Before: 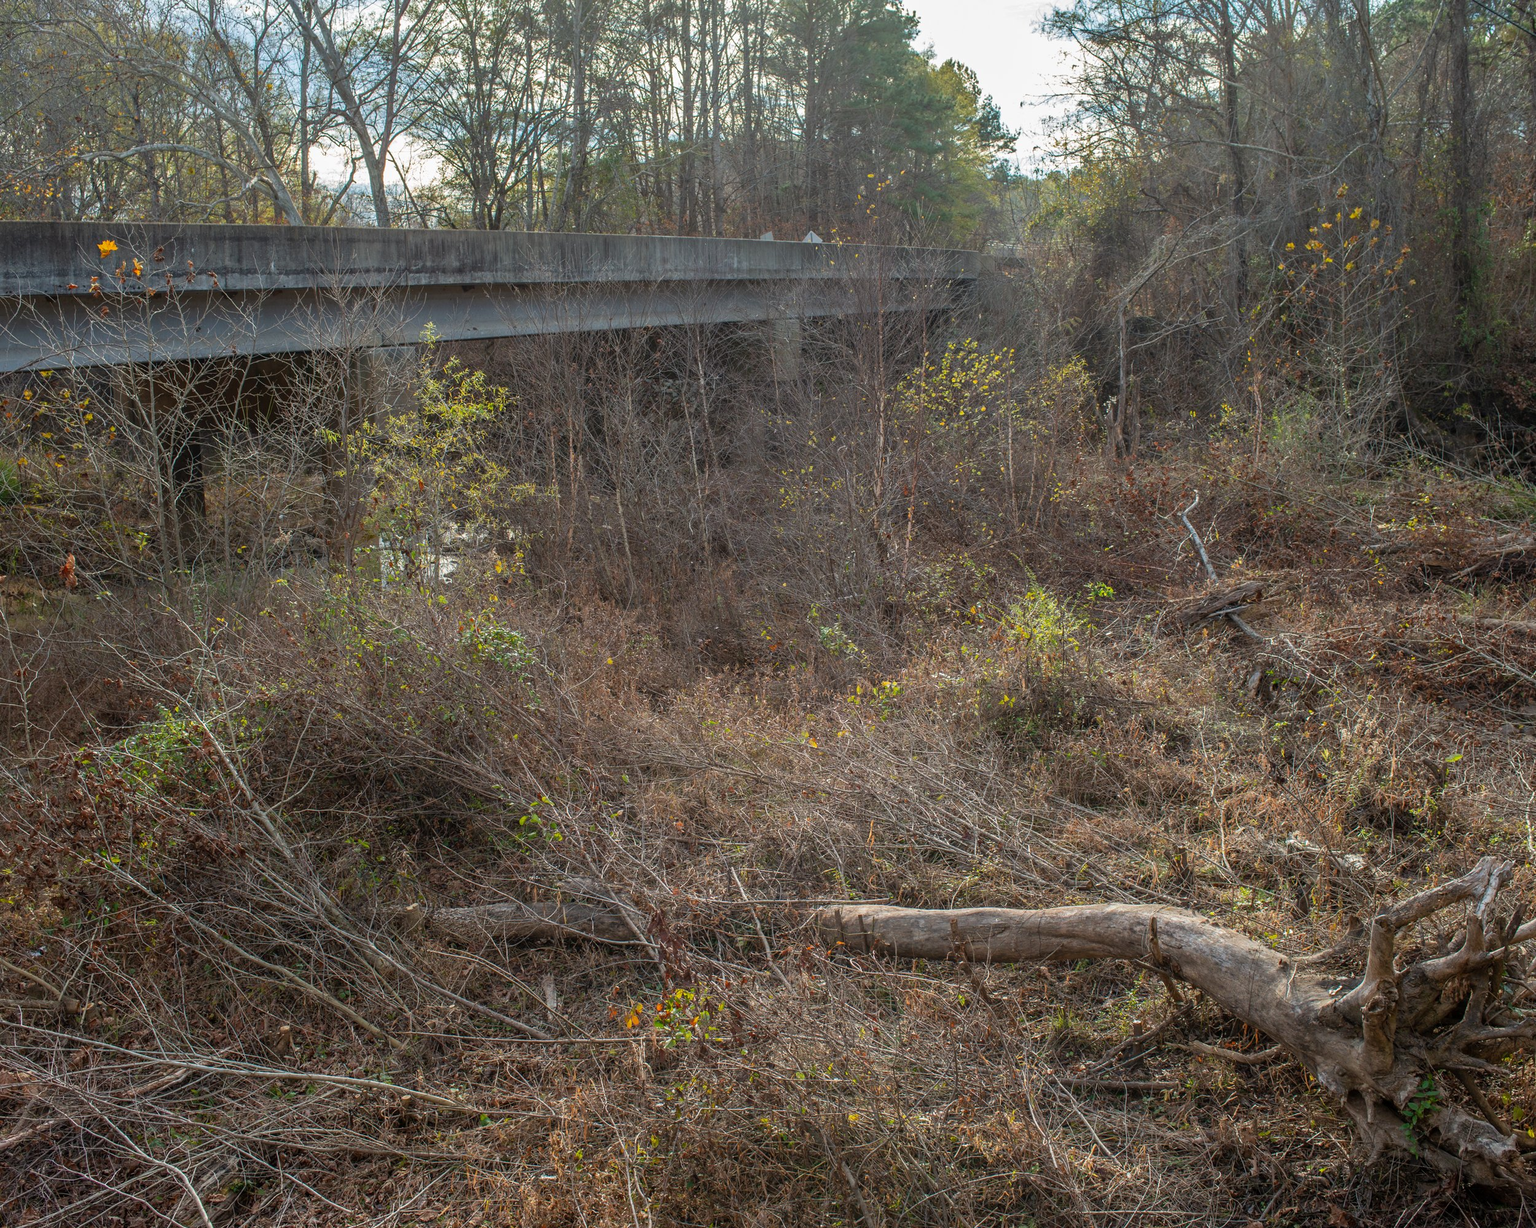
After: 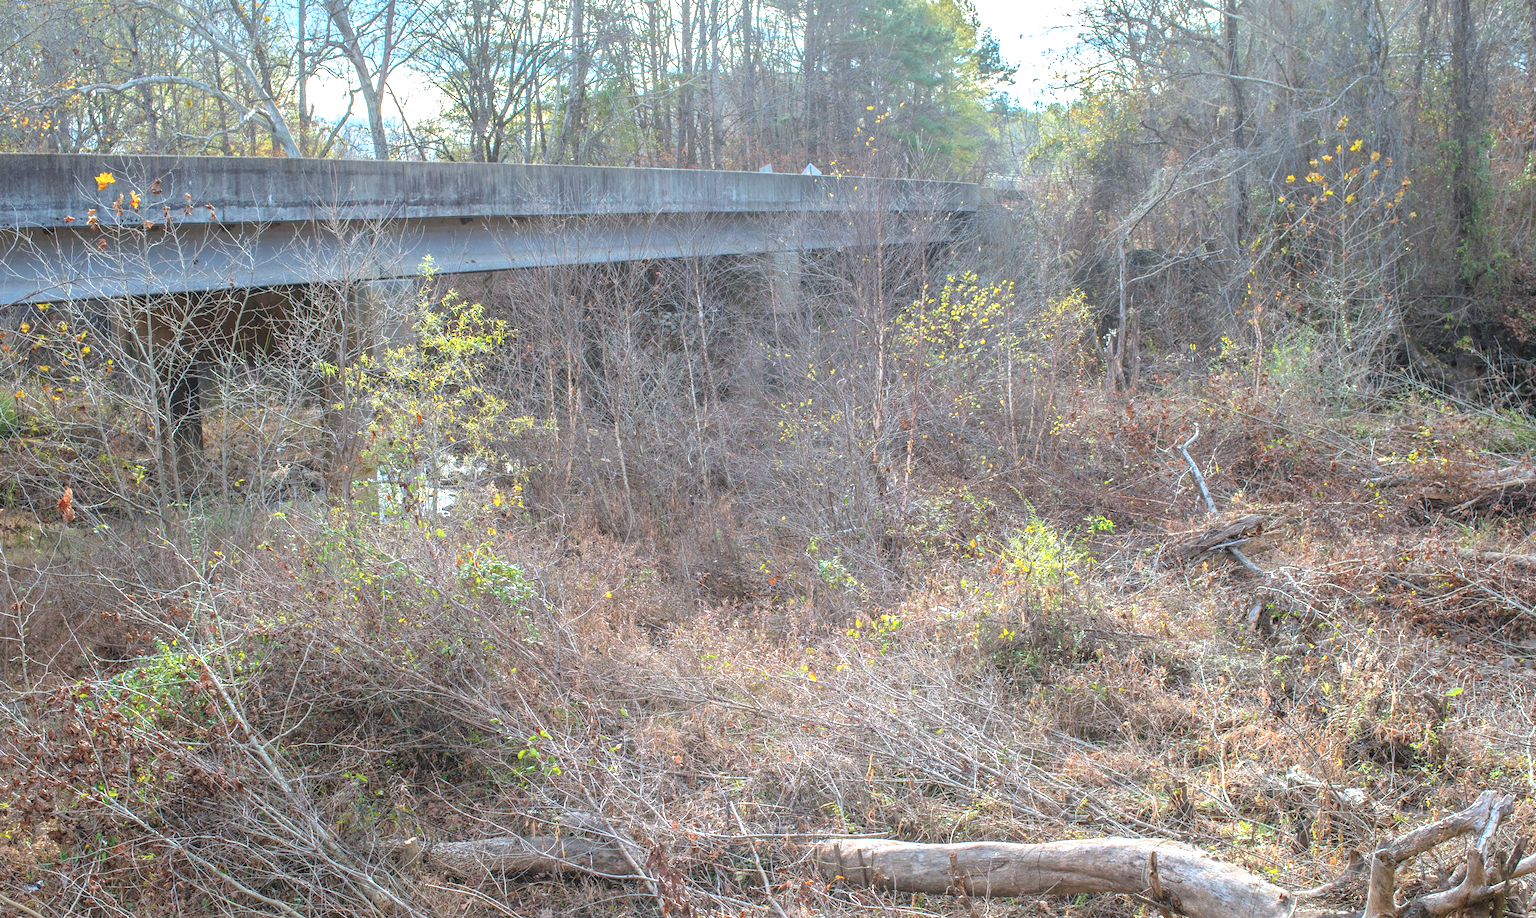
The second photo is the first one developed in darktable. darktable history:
contrast brightness saturation: brightness 0.129
crop: left 0.209%, top 5.564%, bottom 19.804%
color calibration: x 0.37, y 0.382, temperature 4307.78 K
exposure: black level correction 0, exposure 1.101 EV, compensate highlight preservation false
color zones: curves: ch0 [(0, 0.5) (0.143, 0.5) (0.286, 0.5) (0.429, 0.5) (0.62, 0.489) (0.714, 0.445) (0.844, 0.496) (1, 0.5)]; ch1 [(0, 0.5) (0.143, 0.5) (0.286, 0.5) (0.429, 0.5) (0.571, 0.5) (0.714, 0.523) (0.857, 0.5) (1, 0.5)]
